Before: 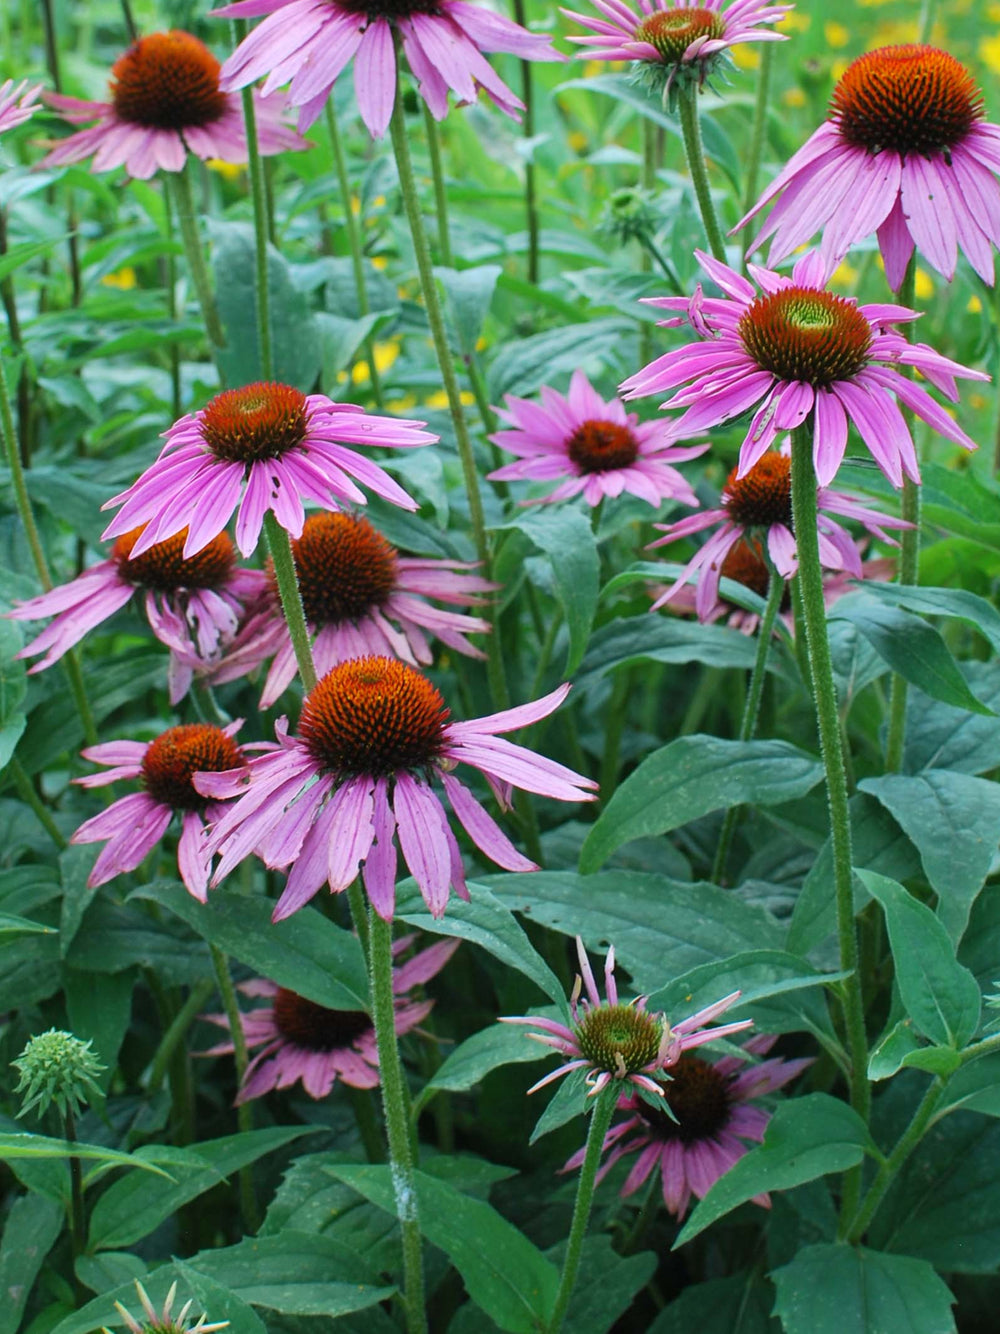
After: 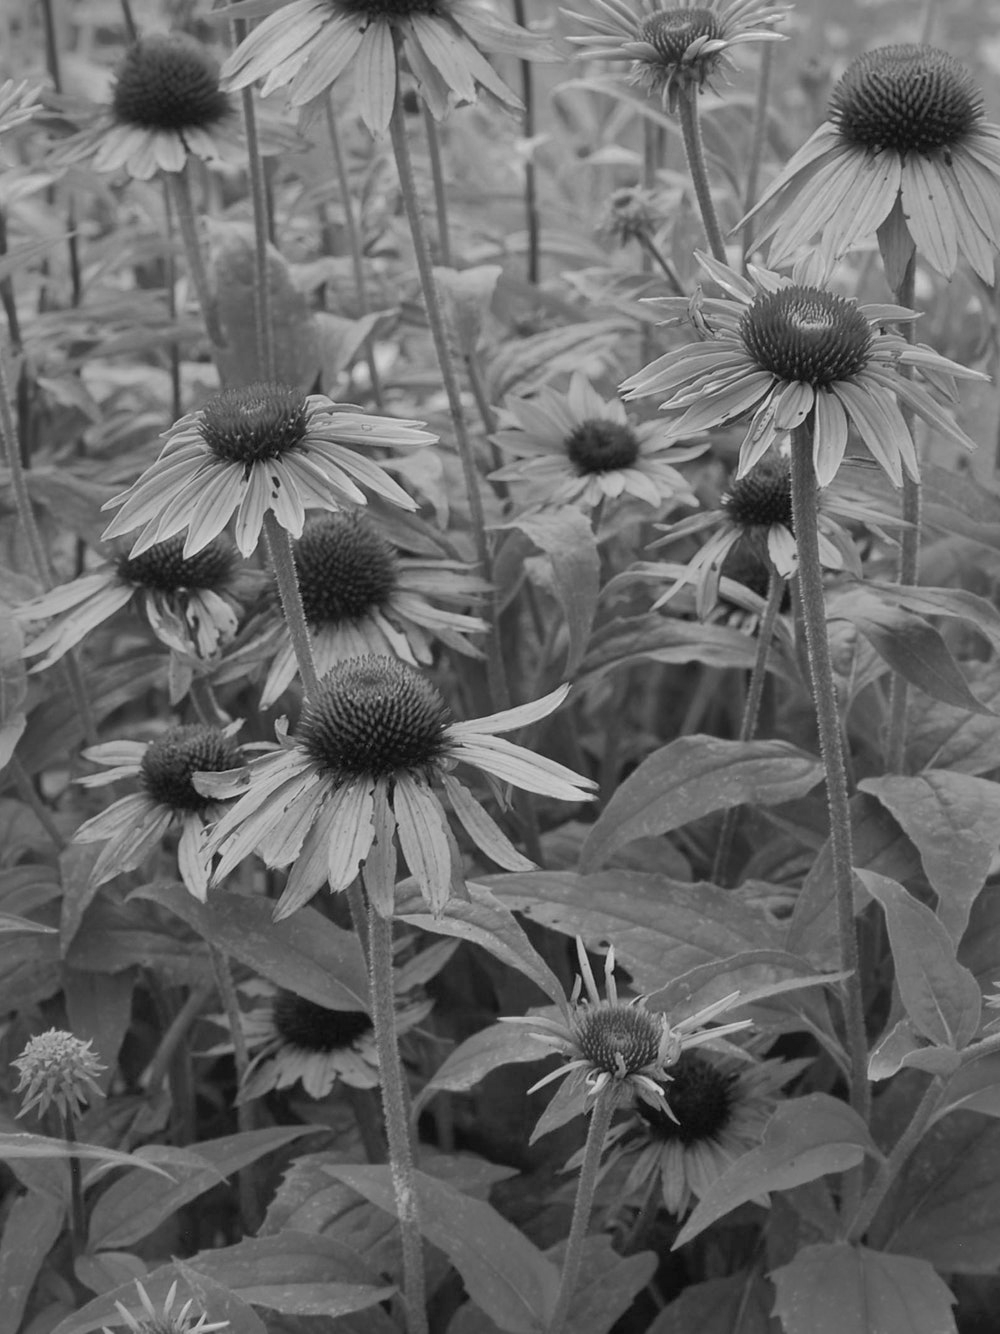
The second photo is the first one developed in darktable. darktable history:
shadows and highlights: shadows 60, highlights -60
monochrome: a 73.58, b 64.21
